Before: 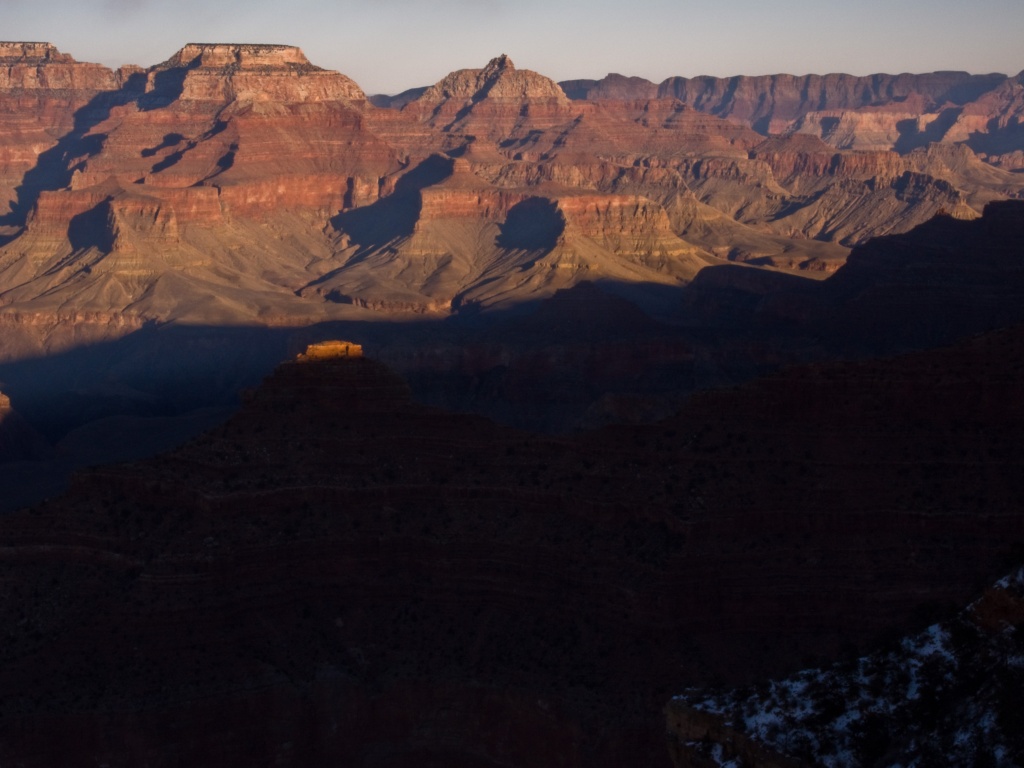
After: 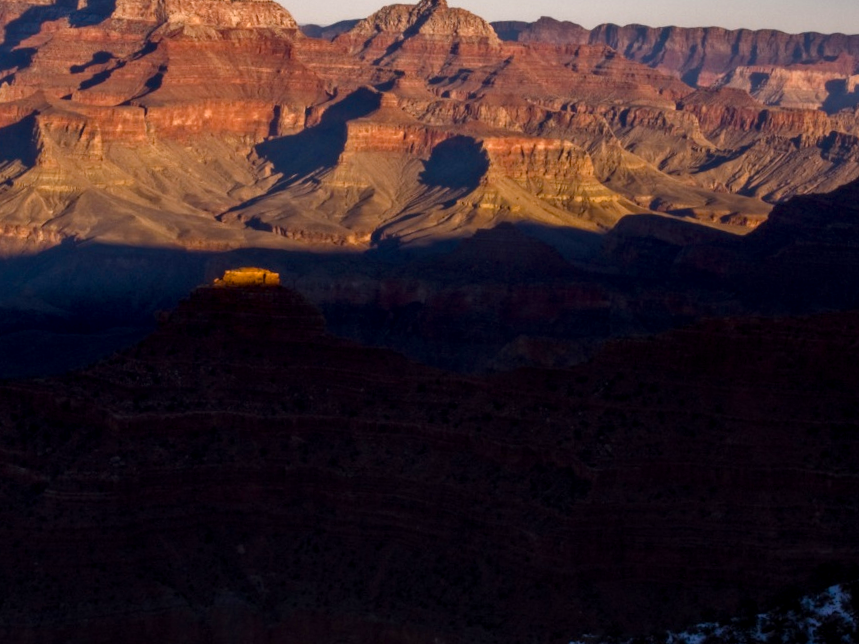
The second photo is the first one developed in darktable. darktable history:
local contrast: detail 150%
crop and rotate: angle -3.27°, left 5.211%, top 5.211%, right 4.607%, bottom 4.607%
color balance rgb: perceptual saturation grading › global saturation 35%, perceptual saturation grading › highlights -25%, perceptual saturation grading › shadows 25%, global vibrance 10%
